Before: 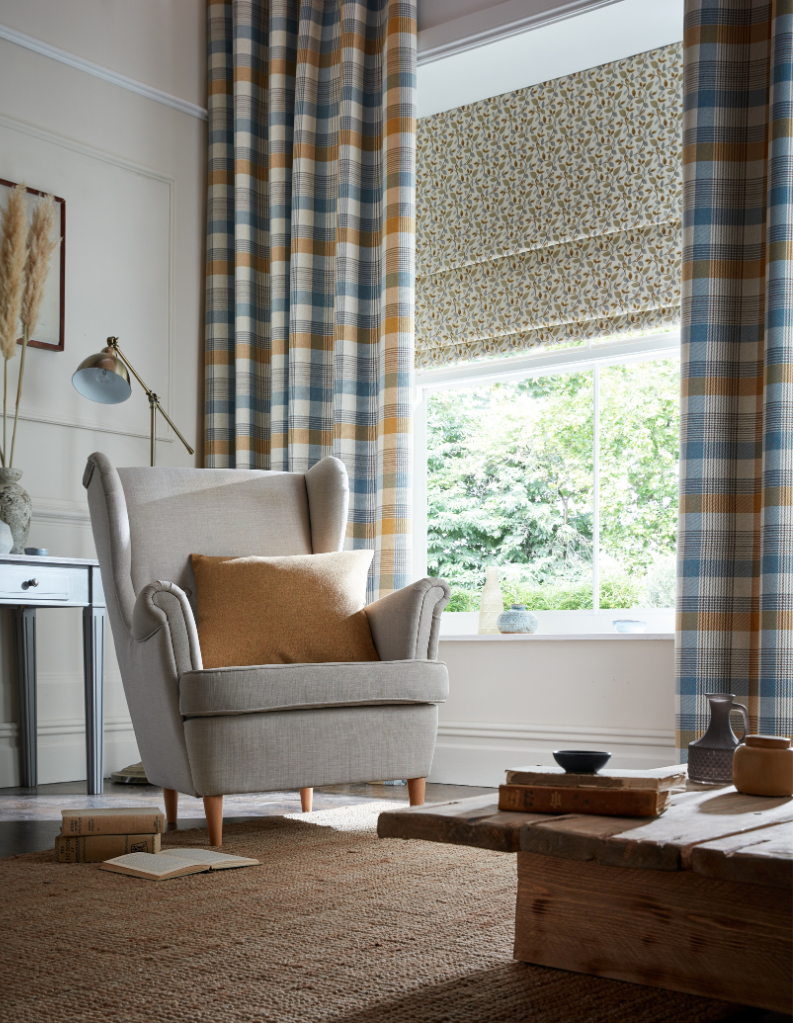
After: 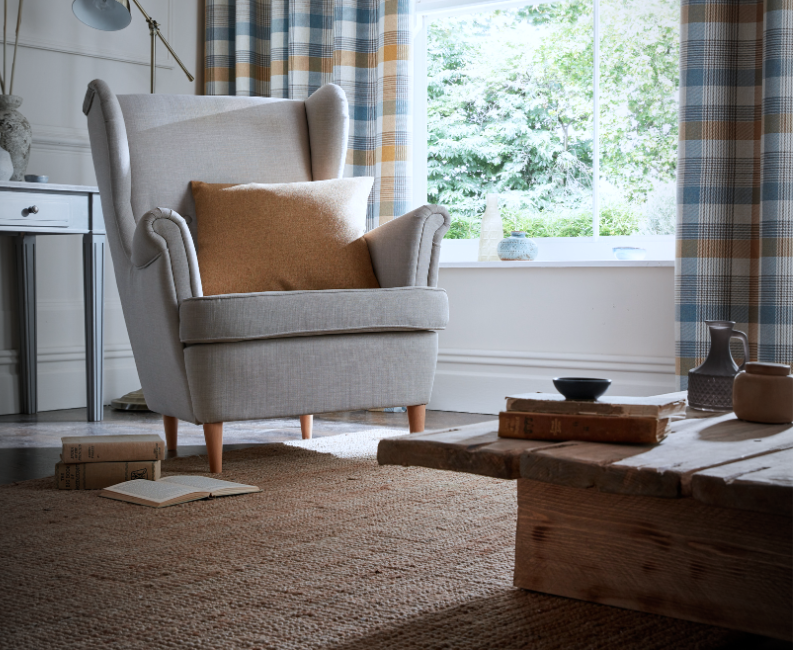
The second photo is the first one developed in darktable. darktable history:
crop and rotate: top 36.435%
color correction: highlights a* -0.772, highlights b* -8.92
vignetting: fall-off start 97%, fall-off radius 100%, width/height ratio 0.609, unbound false
